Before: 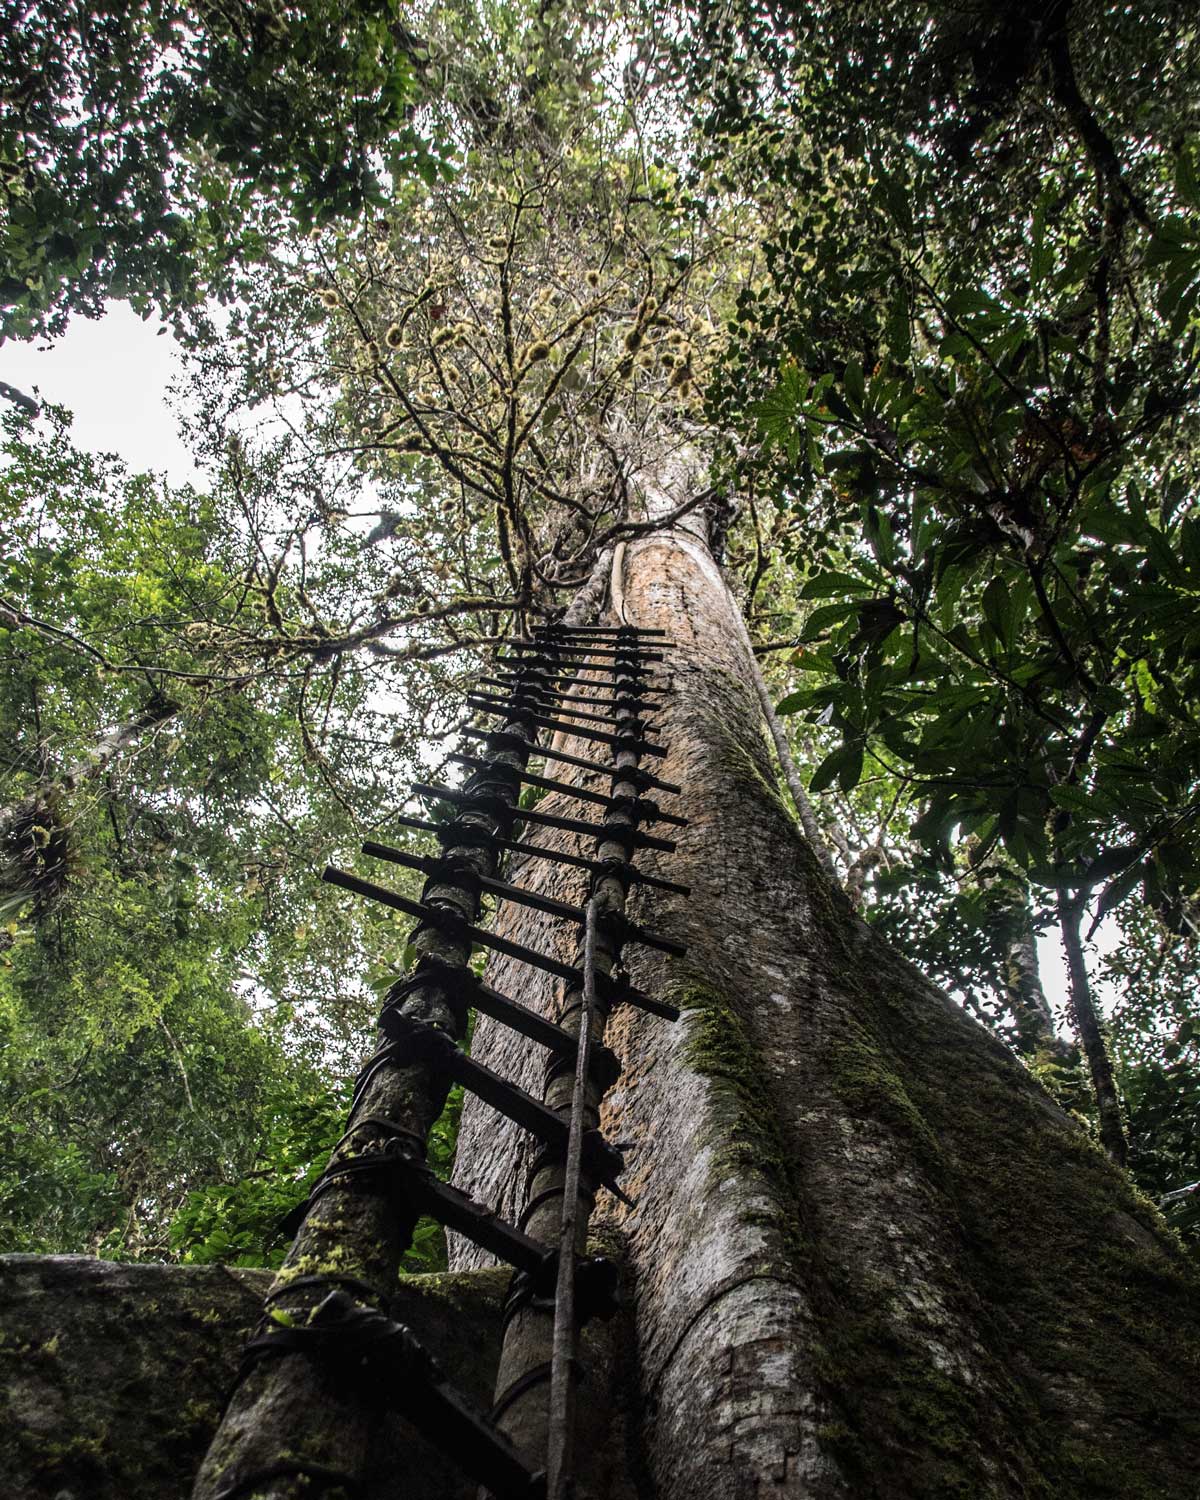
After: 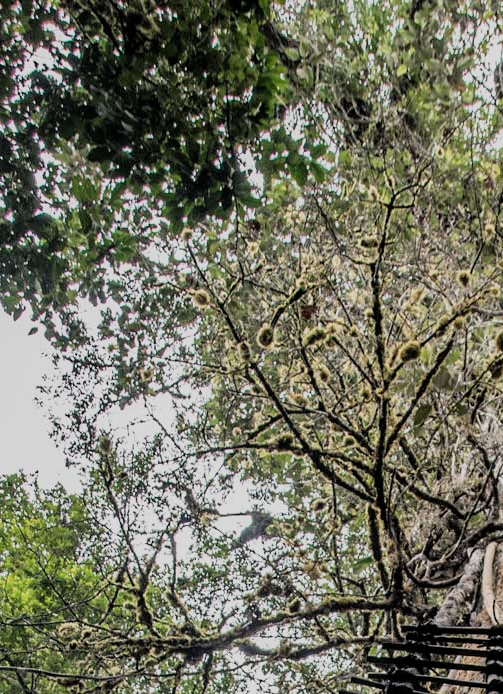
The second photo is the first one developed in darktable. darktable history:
crop and rotate: left 10.817%, top 0.062%, right 47.194%, bottom 53.626%
filmic rgb: middle gray luminance 18.42%, black relative exposure -9 EV, white relative exposure 3.75 EV, threshold 6 EV, target black luminance 0%, hardness 4.85, latitude 67.35%, contrast 0.955, highlights saturation mix 20%, shadows ↔ highlights balance 21.36%, add noise in highlights 0, preserve chrominance luminance Y, color science v3 (2019), use custom middle-gray values true, iterations of high-quality reconstruction 0, contrast in highlights soft, enable highlight reconstruction true
rotate and perspective: automatic cropping original format, crop left 0, crop top 0
